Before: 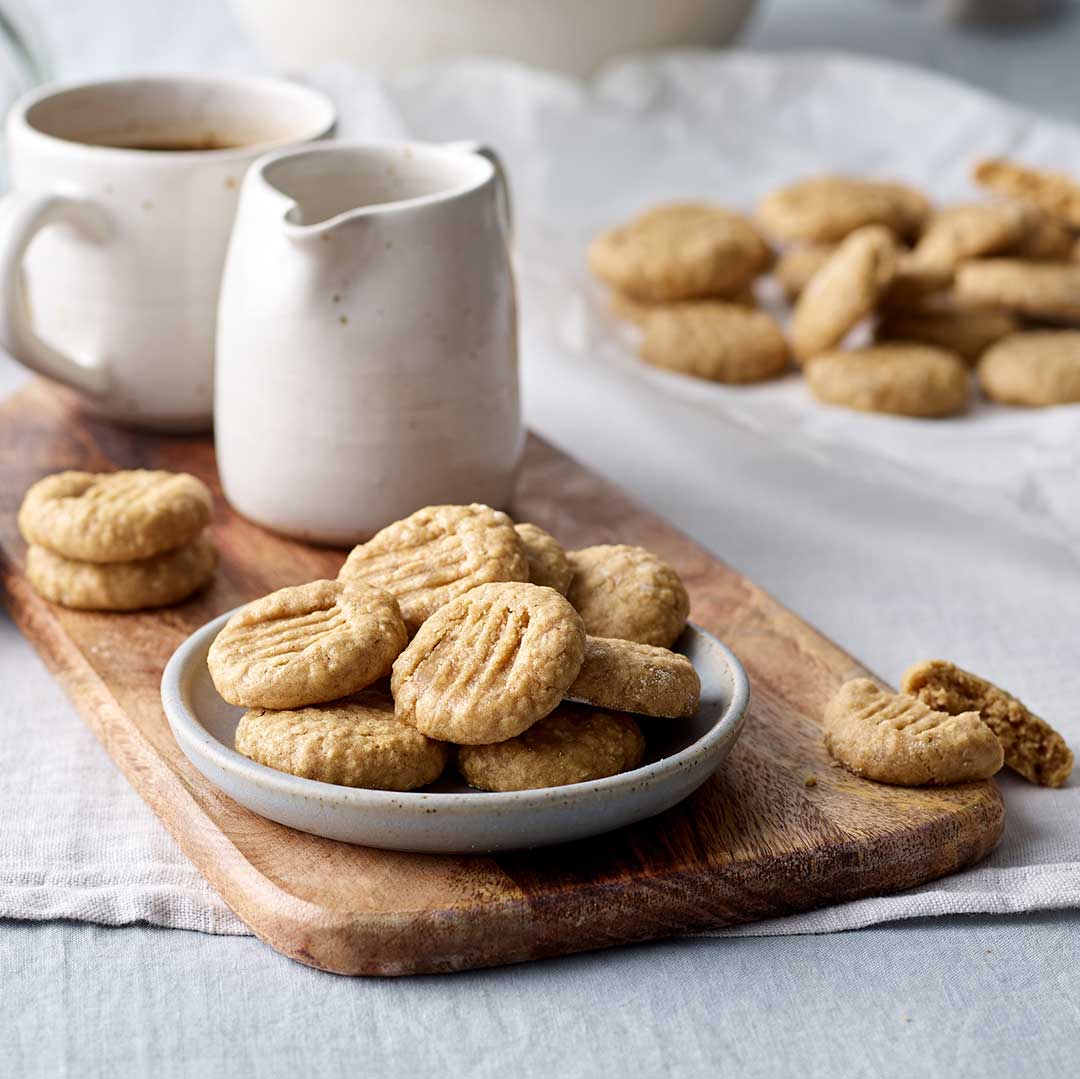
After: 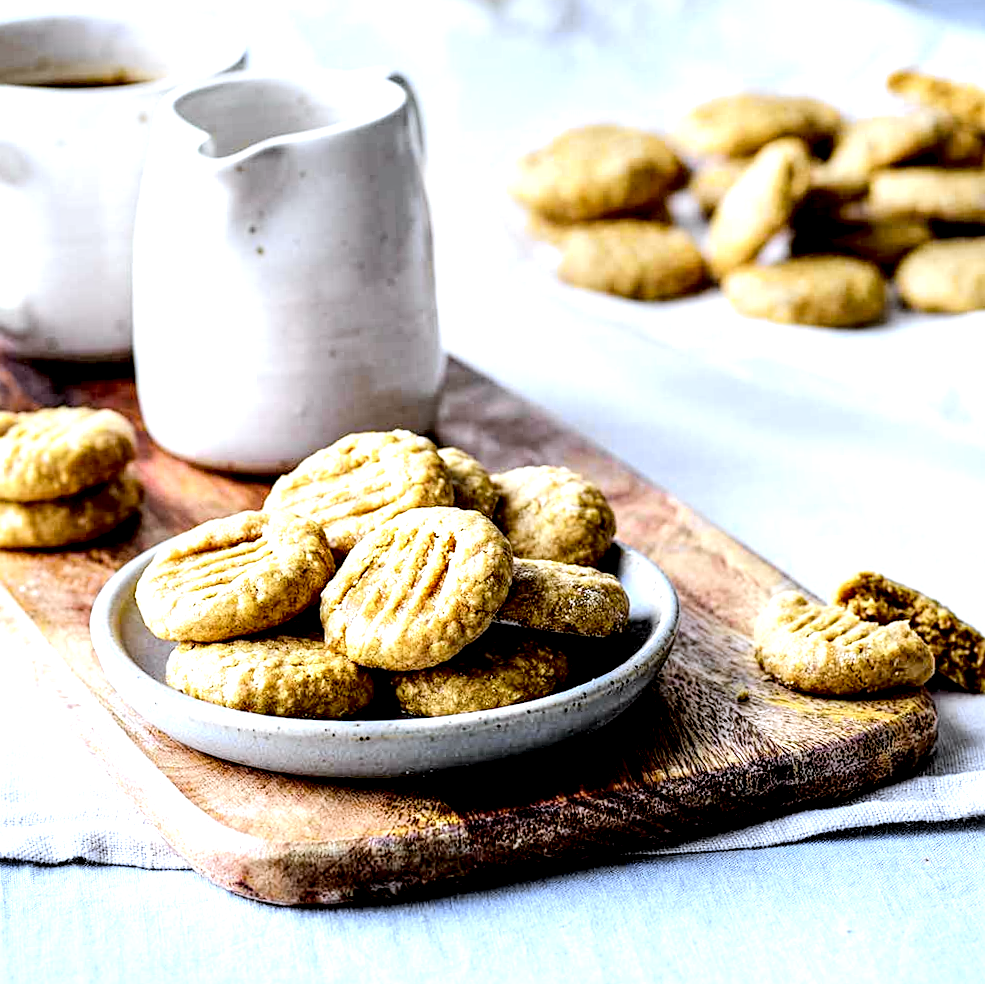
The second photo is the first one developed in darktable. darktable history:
exposure: exposure 0.95 EV, compensate highlight preservation false
sharpen: amount 0.2
crop and rotate: angle 1.96°, left 5.673%, top 5.673%
tone curve: curves: ch0 [(0, 0) (0.11, 0.061) (0.256, 0.259) (0.398, 0.494) (0.498, 0.611) (0.65, 0.757) (0.835, 0.883) (1, 0.961)]; ch1 [(0, 0) (0.346, 0.307) (0.408, 0.369) (0.453, 0.457) (0.482, 0.479) (0.502, 0.498) (0.521, 0.51) (0.553, 0.554) (0.618, 0.65) (0.693, 0.727) (1, 1)]; ch2 [(0, 0) (0.366, 0.337) (0.434, 0.46) (0.485, 0.494) (0.5, 0.494) (0.511, 0.508) (0.537, 0.55) (0.579, 0.599) (0.621, 0.693) (1, 1)], color space Lab, independent channels, preserve colors none
white balance: red 0.948, green 1.02, blue 1.176
local contrast: shadows 185%, detail 225%
